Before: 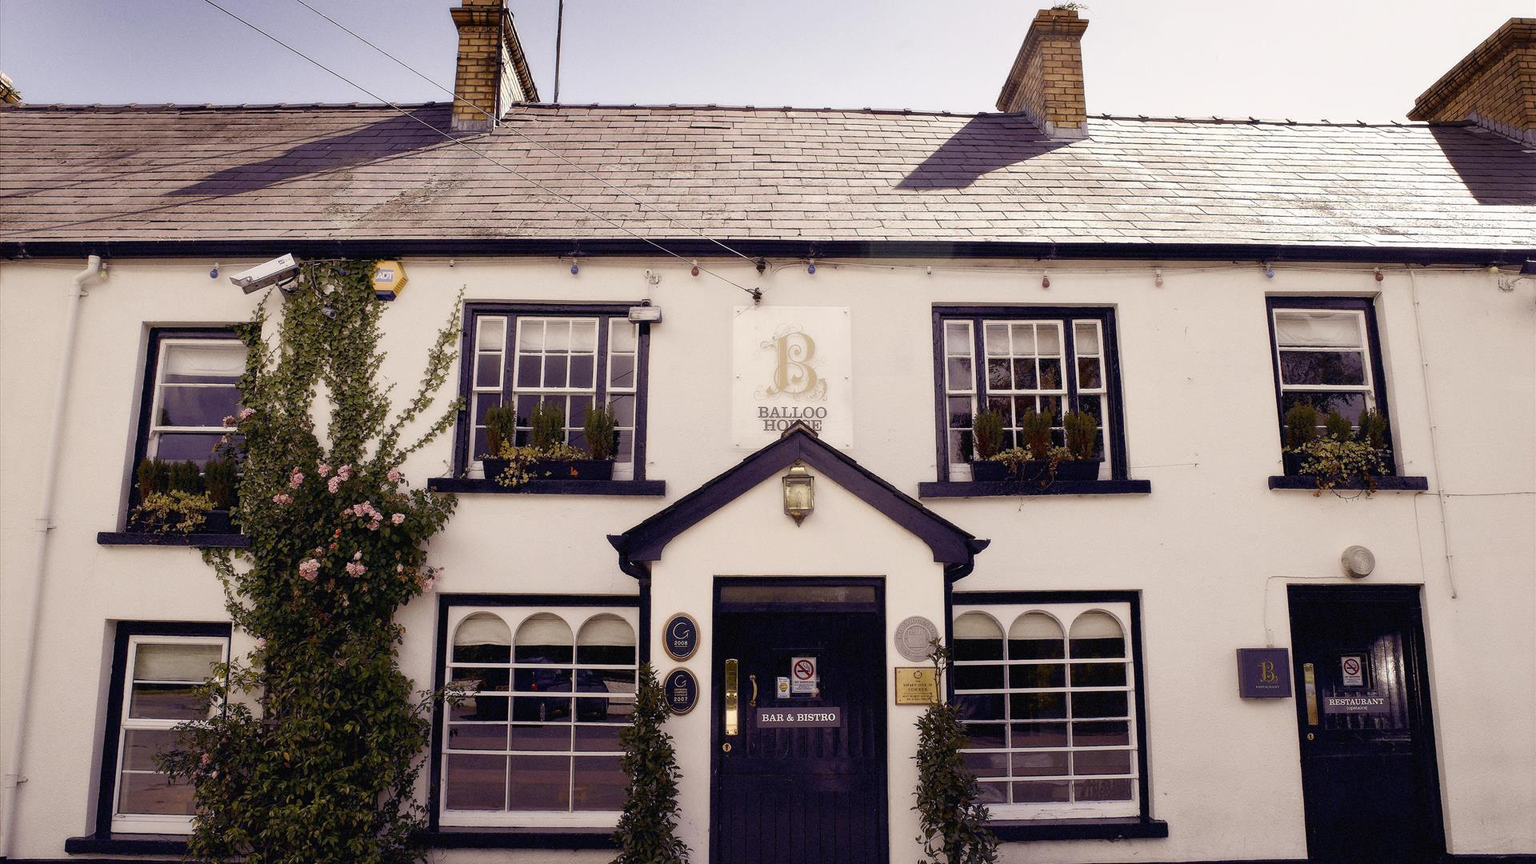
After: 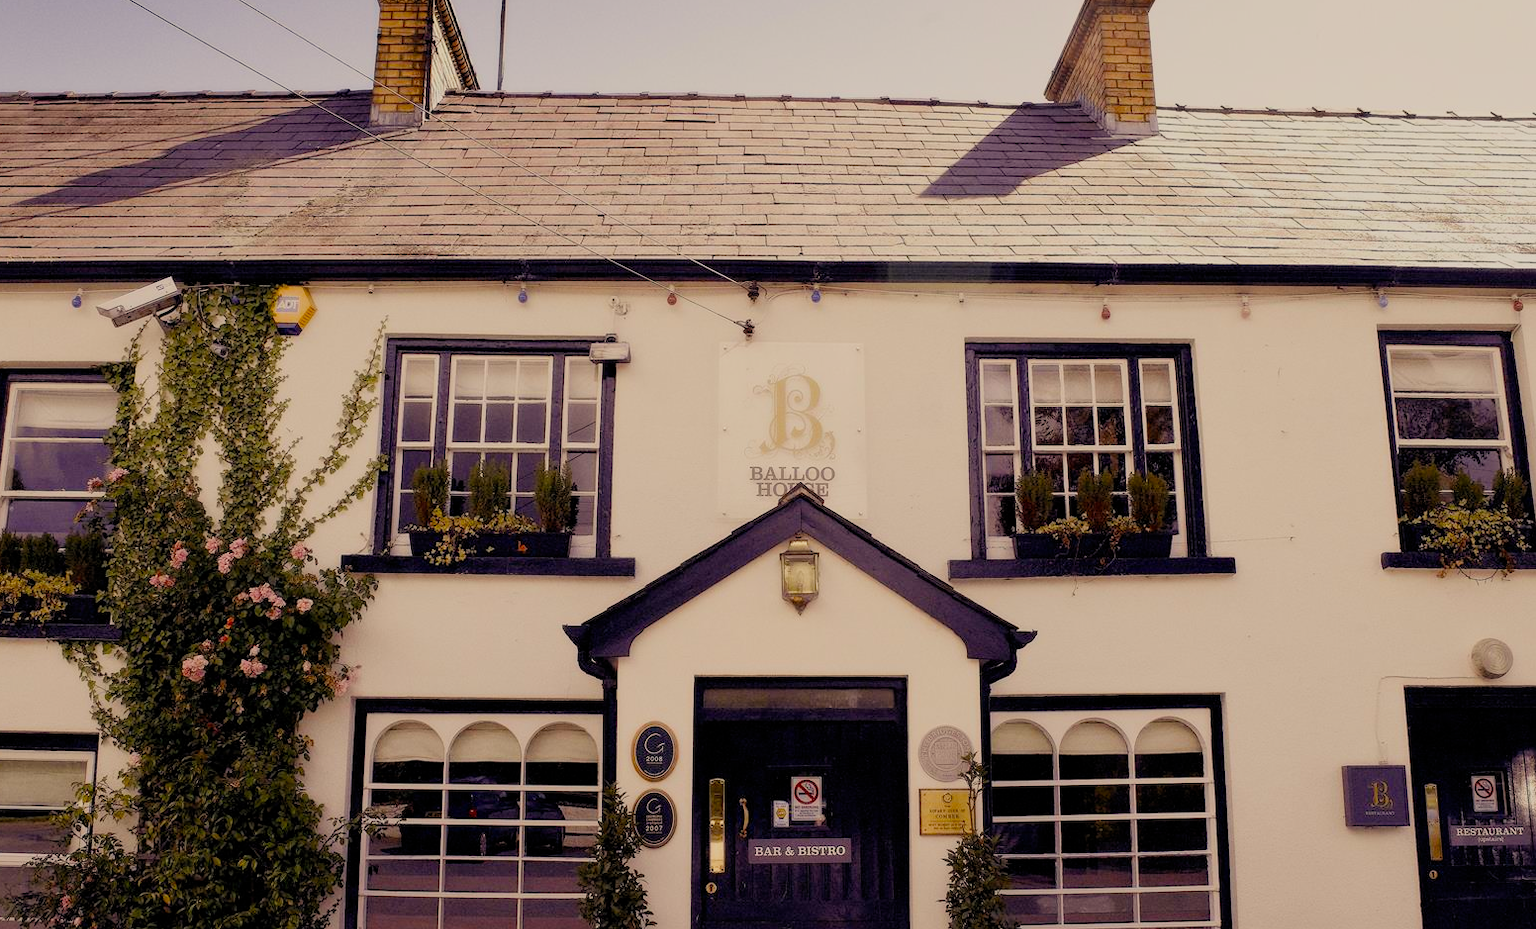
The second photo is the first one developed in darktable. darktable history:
crop: left 9.929%, top 3.475%, right 9.188%, bottom 9.529%
white balance: red 1.045, blue 0.932
exposure: exposure 0.131 EV, compensate highlight preservation false
filmic rgb: black relative exposure -8.79 EV, white relative exposure 4.98 EV, threshold 6 EV, target black luminance 0%, hardness 3.77, latitude 66.34%, contrast 0.822, highlights saturation mix 10%, shadows ↔ highlights balance 20%, add noise in highlights 0.1, color science v4 (2020), iterations of high-quality reconstruction 0, type of noise poissonian, enable highlight reconstruction true
